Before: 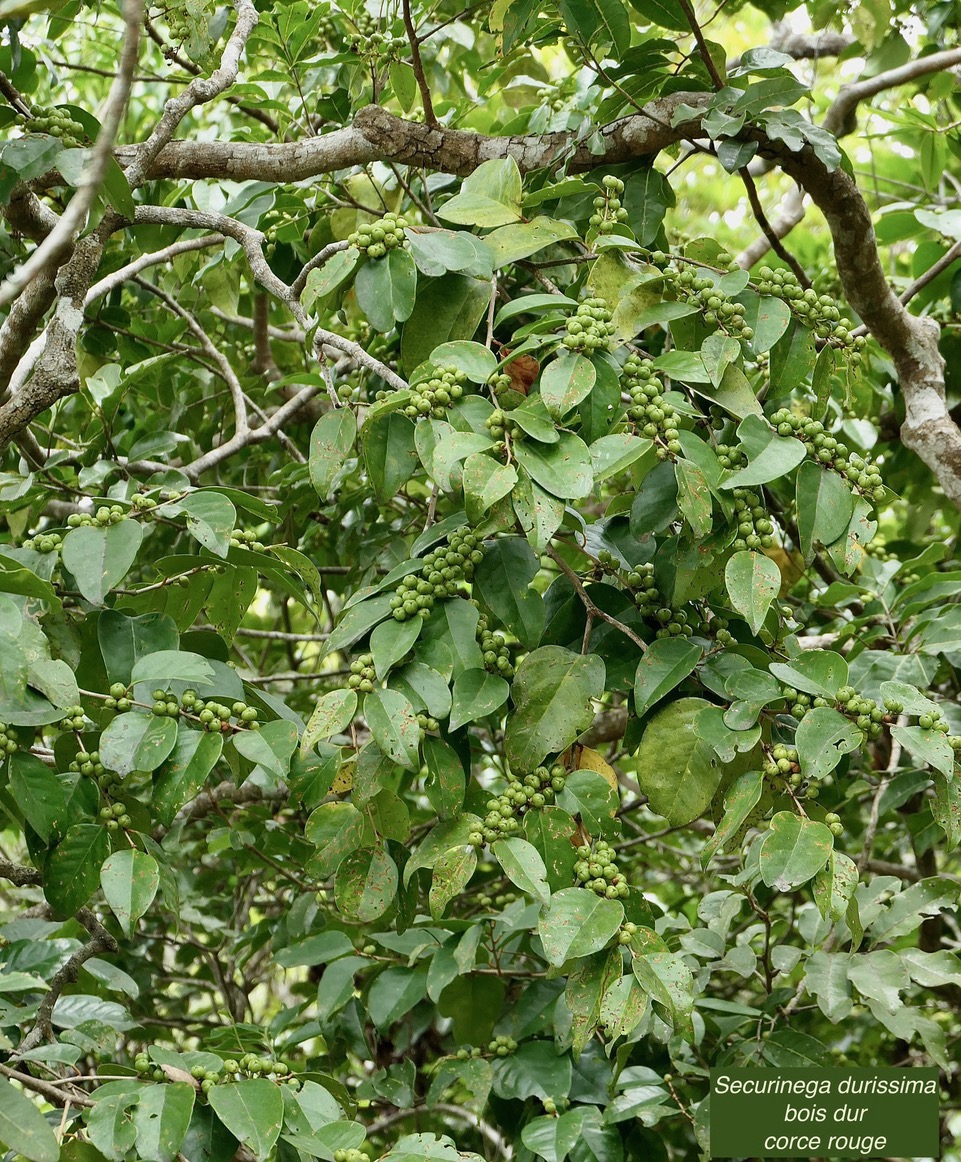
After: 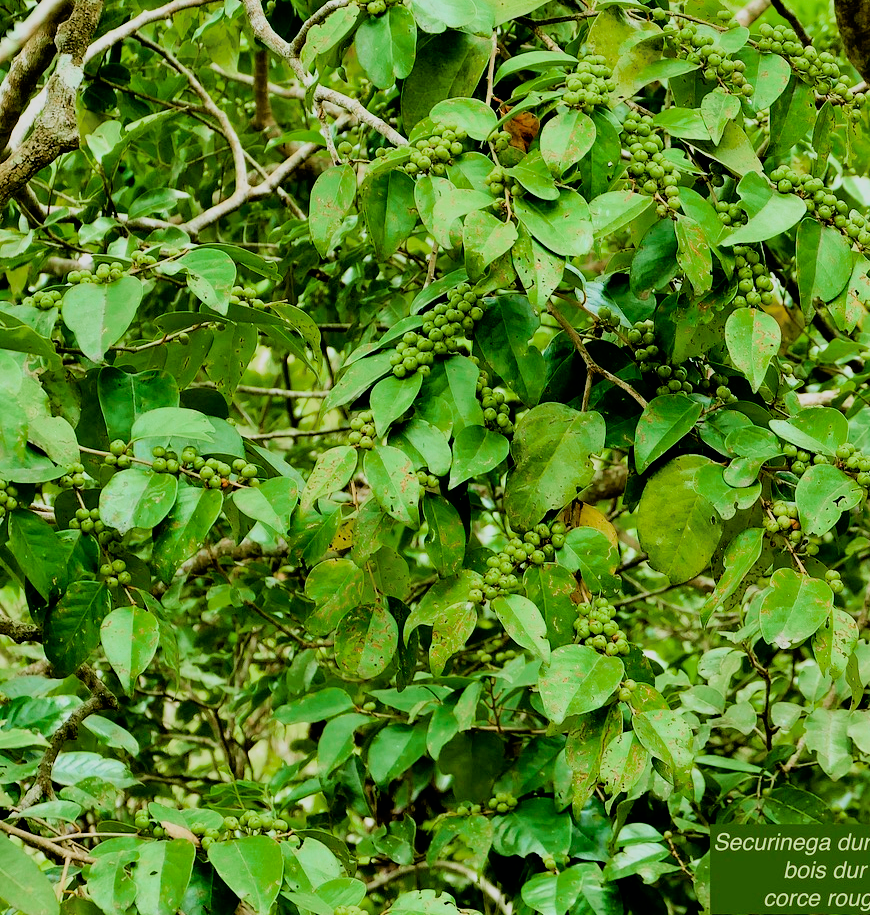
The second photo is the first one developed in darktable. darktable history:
tone curve: curves: ch0 [(0, 0) (0.048, 0.024) (0.099, 0.082) (0.227, 0.255) (0.407, 0.482) (0.543, 0.634) (0.719, 0.77) (0.837, 0.843) (1, 0.906)]; ch1 [(0, 0) (0.3, 0.268) (0.404, 0.374) (0.475, 0.463) (0.501, 0.499) (0.514, 0.502) (0.551, 0.541) (0.643, 0.648) (0.682, 0.674) (0.802, 0.812) (1, 1)]; ch2 [(0, 0) (0.259, 0.207) (0.323, 0.311) (0.364, 0.368) (0.442, 0.461) (0.498, 0.498) (0.531, 0.528) (0.581, 0.602) (0.629, 0.659) (0.768, 0.728) (1, 1)], color space Lab, independent channels, preserve colors none
color balance rgb: linear chroma grading › shadows 10%, linear chroma grading › highlights 10%, linear chroma grading › global chroma 15%, linear chroma grading › mid-tones 15%, perceptual saturation grading › global saturation 40%, perceptual saturation grading › highlights -25%, perceptual saturation grading › mid-tones 35%, perceptual saturation grading › shadows 35%, perceptual brilliance grading › global brilliance 11.29%, global vibrance 11.29%
color zones: curves: ch0 [(0, 0.5) (0.143, 0.5) (0.286, 0.456) (0.429, 0.5) (0.571, 0.5) (0.714, 0.5) (0.857, 0.5) (1, 0.5)]; ch1 [(0, 0.5) (0.143, 0.5) (0.286, 0.422) (0.429, 0.5) (0.571, 0.5) (0.714, 0.5) (0.857, 0.5) (1, 0.5)]
filmic rgb: black relative exposure -7.92 EV, white relative exposure 4.13 EV, threshold 3 EV, hardness 4.02, latitude 51.22%, contrast 1.013, shadows ↔ highlights balance 5.35%, color science v5 (2021), contrast in shadows safe, contrast in highlights safe, enable highlight reconstruction true
crop: top 20.916%, right 9.437%, bottom 0.316%
